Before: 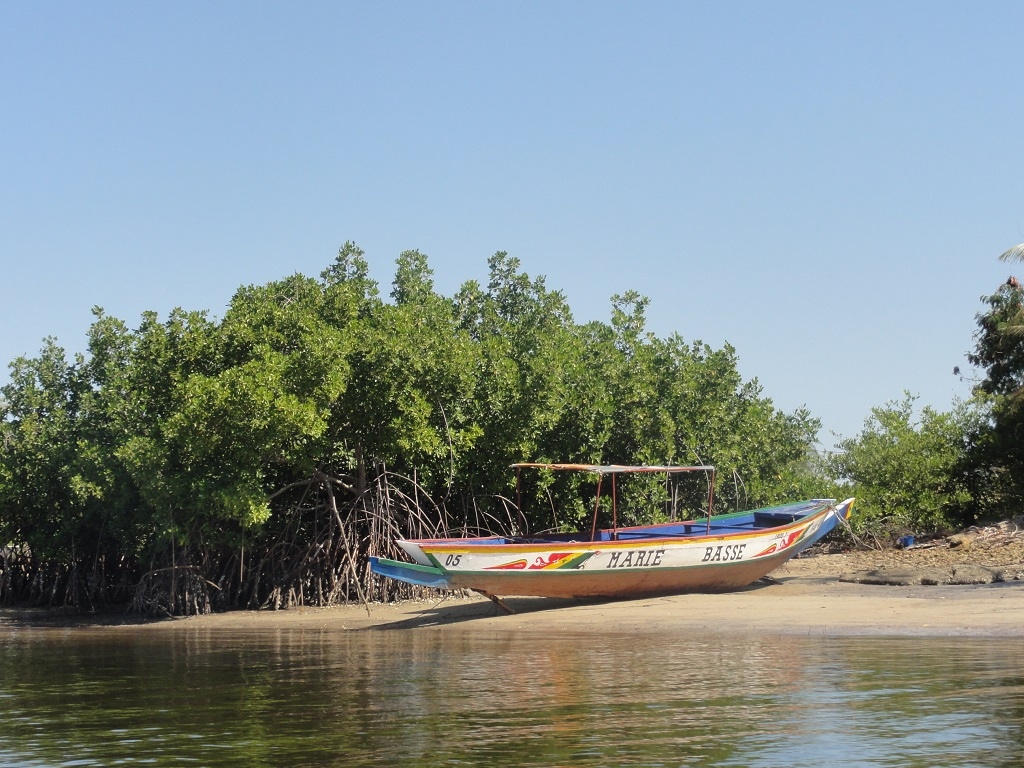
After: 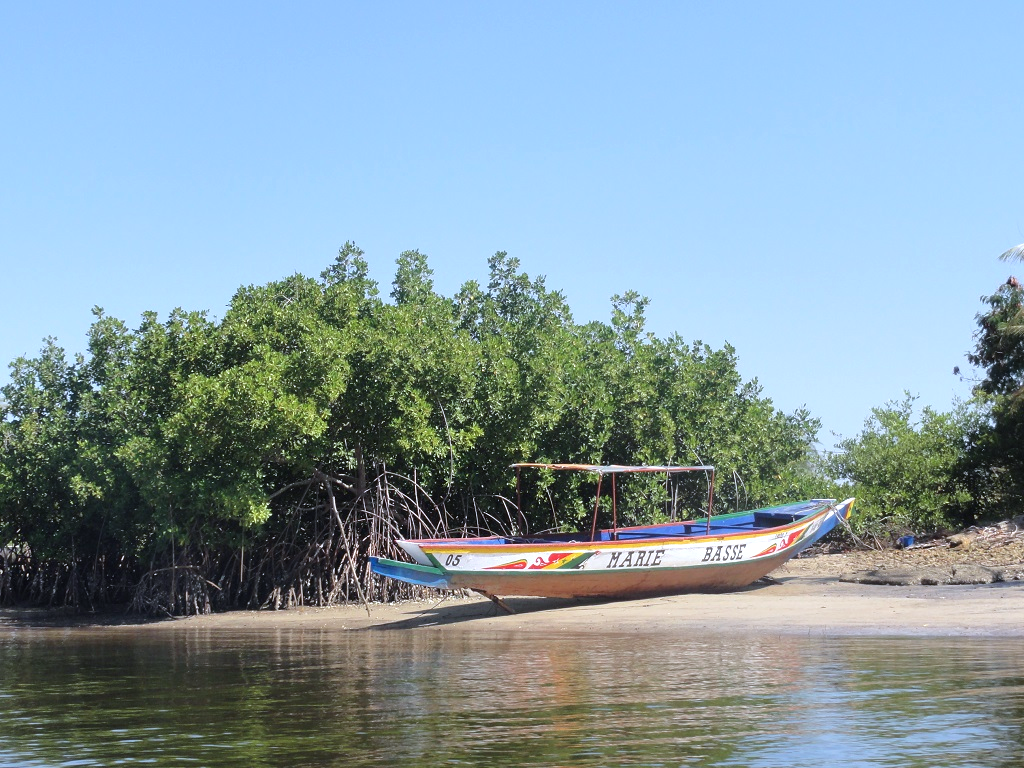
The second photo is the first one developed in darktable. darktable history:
color calibration: illuminant as shot in camera, x 0.37, y 0.382, temperature 4313.32 K
exposure: exposure 0.3 EV, compensate highlight preservation false
